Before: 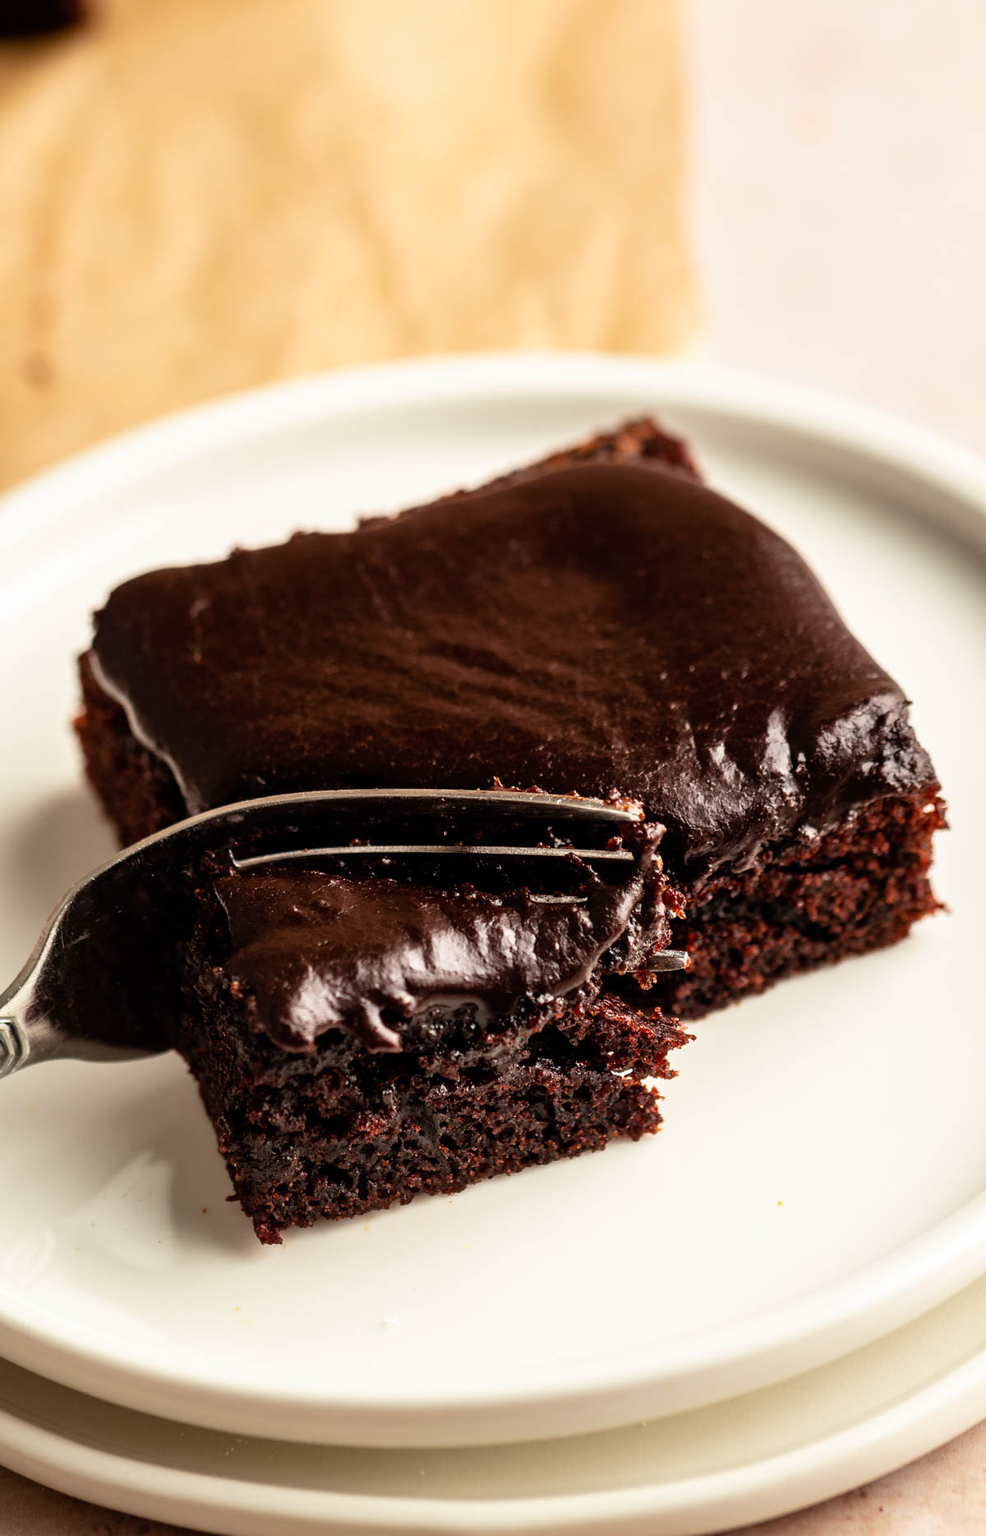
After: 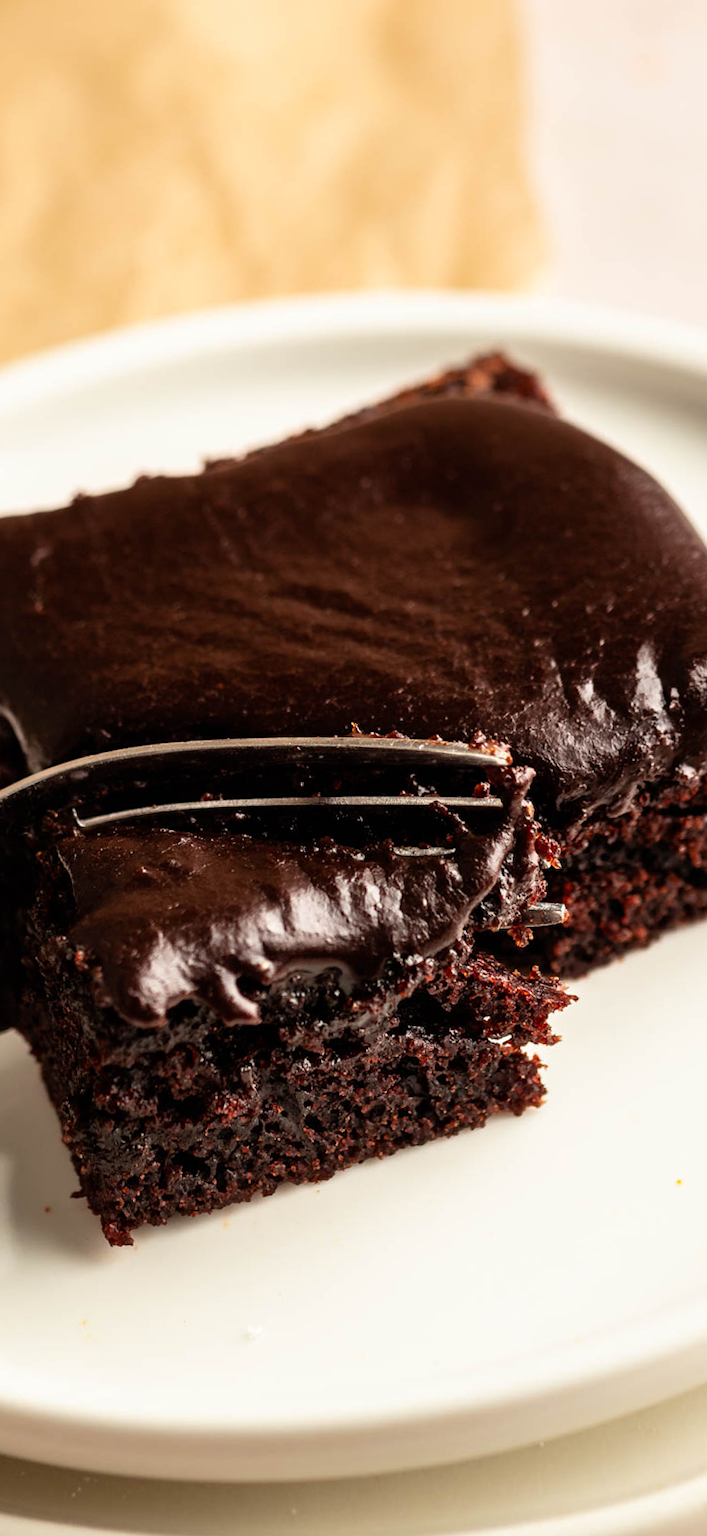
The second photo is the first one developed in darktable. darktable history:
crop: left 13.443%, right 13.31%
rotate and perspective: rotation -1.68°, lens shift (vertical) -0.146, crop left 0.049, crop right 0.912, crop top 0.032, crop bottom 0.96
